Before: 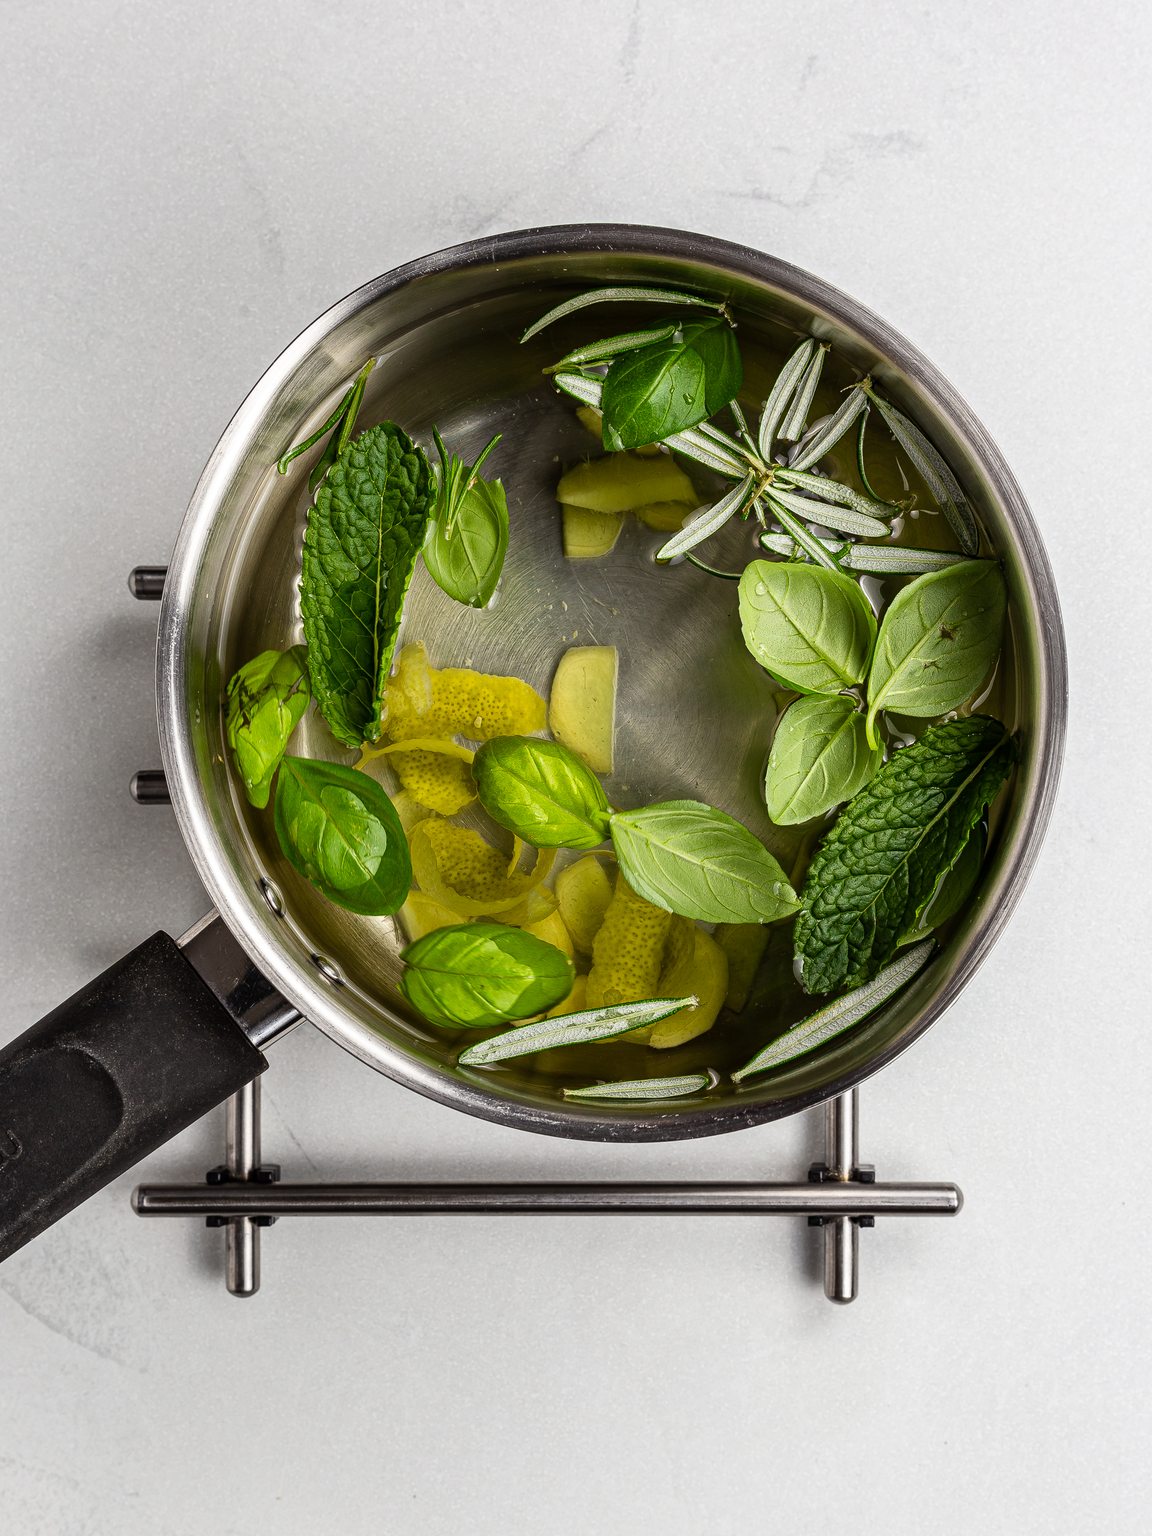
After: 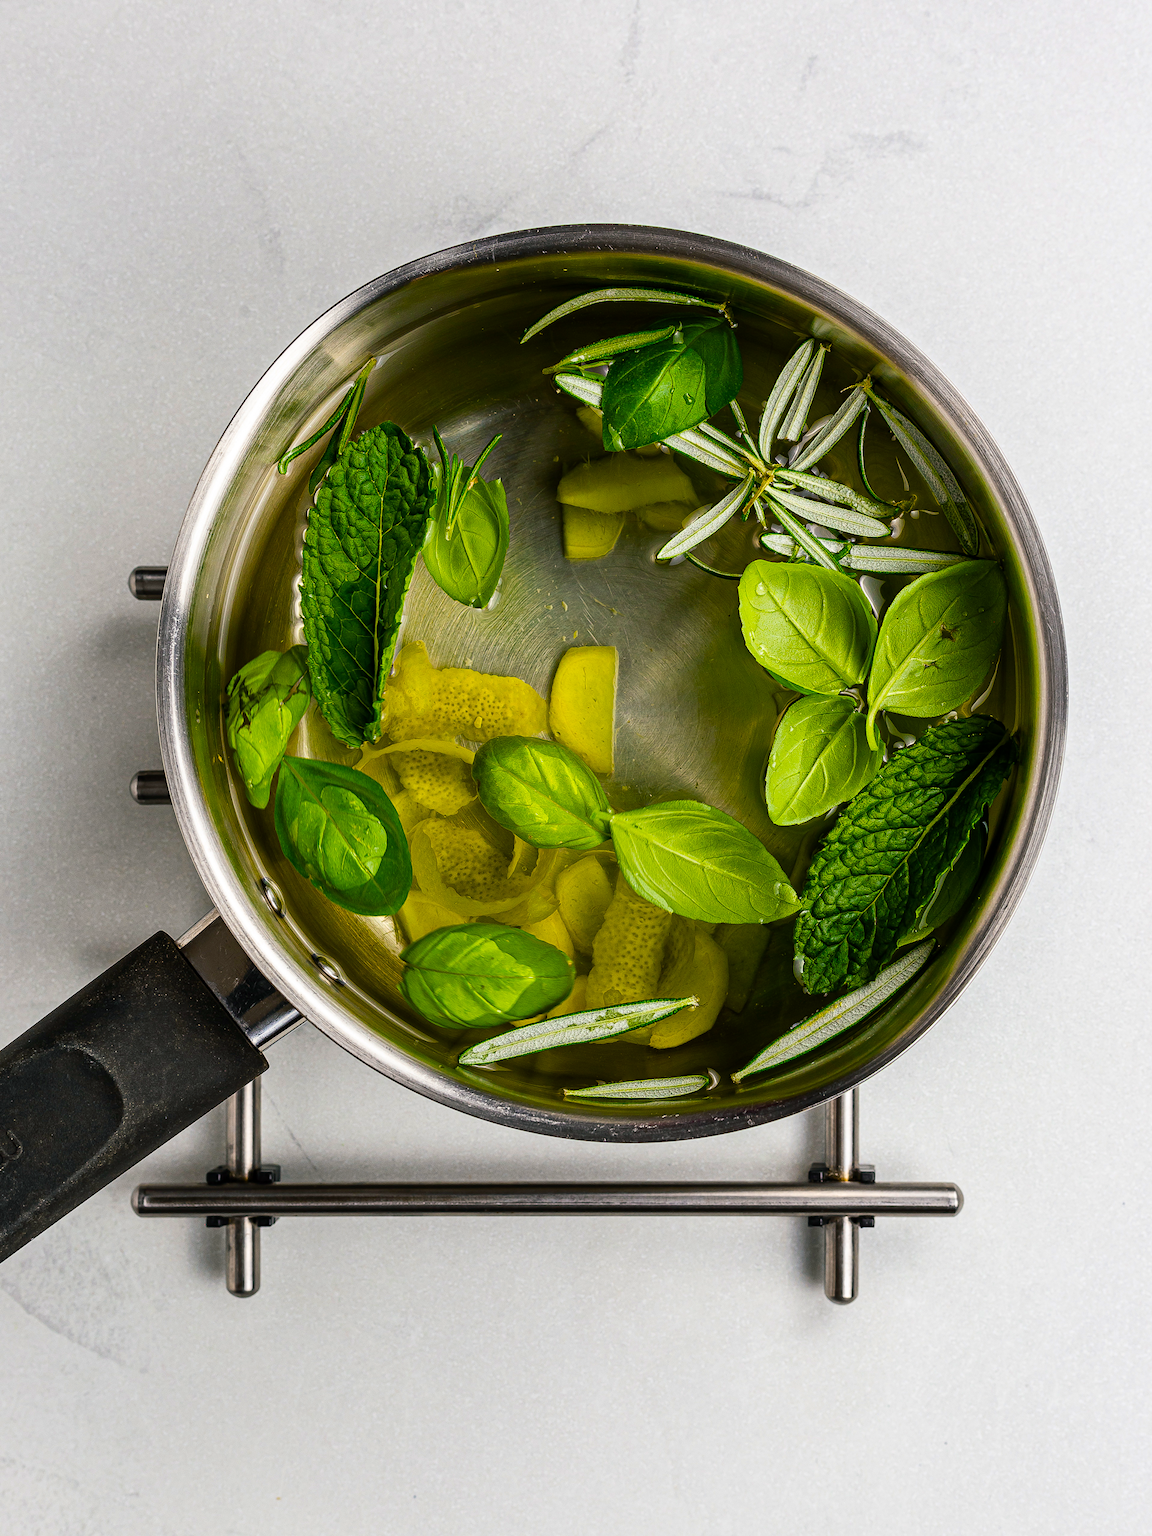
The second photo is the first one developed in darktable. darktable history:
color balance rgb: shadows lift › luminance -7.902%, shadows lift › chroma 2.416%, shadows lift › hue 165.45°, linear chroma grading › global chroma 15.386%, perceptual saturation grading › global saturation 36.474%, perceptual saturation grading › shadows 35.275%, global vibrance 9.157%
